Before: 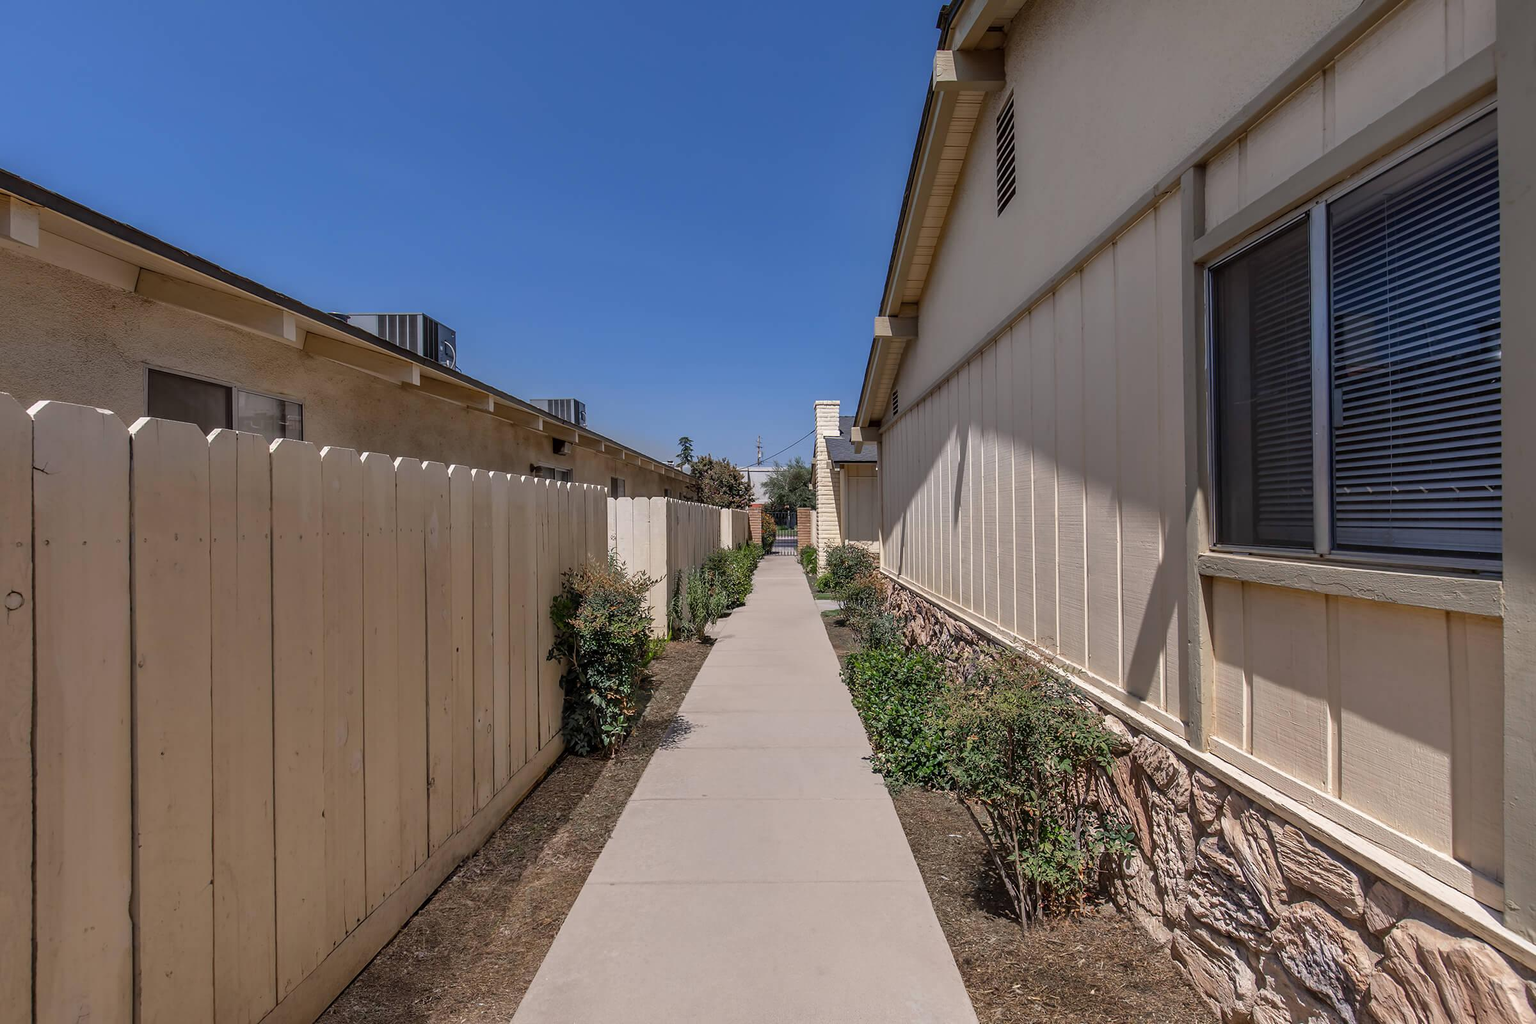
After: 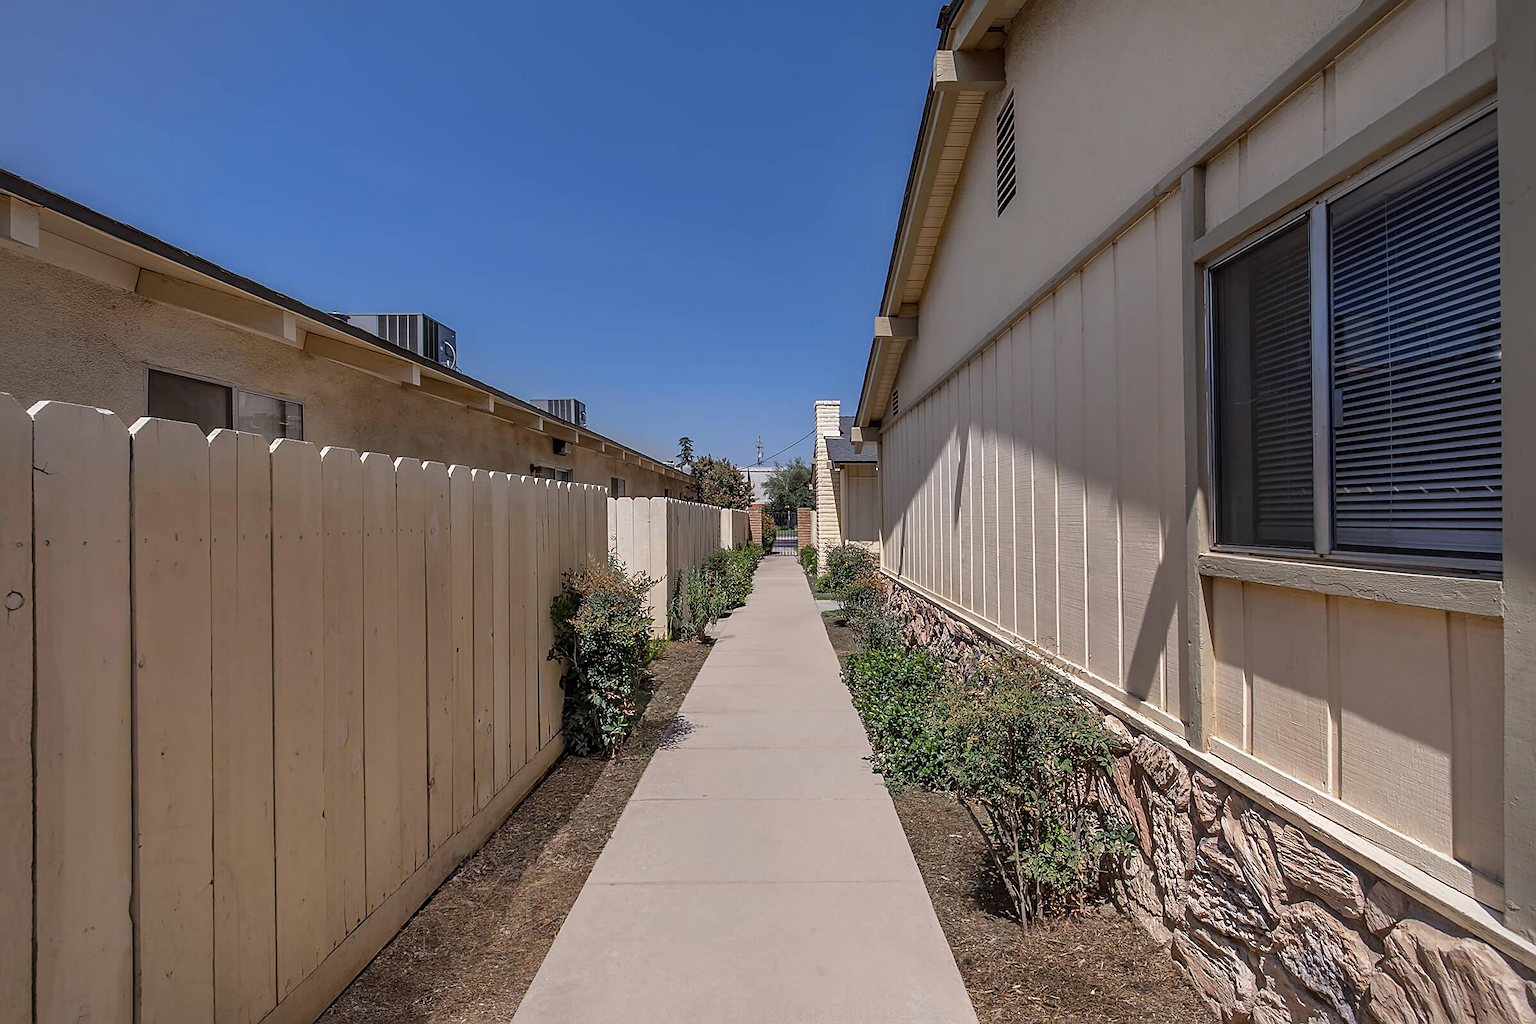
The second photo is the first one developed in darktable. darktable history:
sharpen: on, module defaults
tone equalizer: on, module defaults
vignetting: fall-off radius 93.87%
